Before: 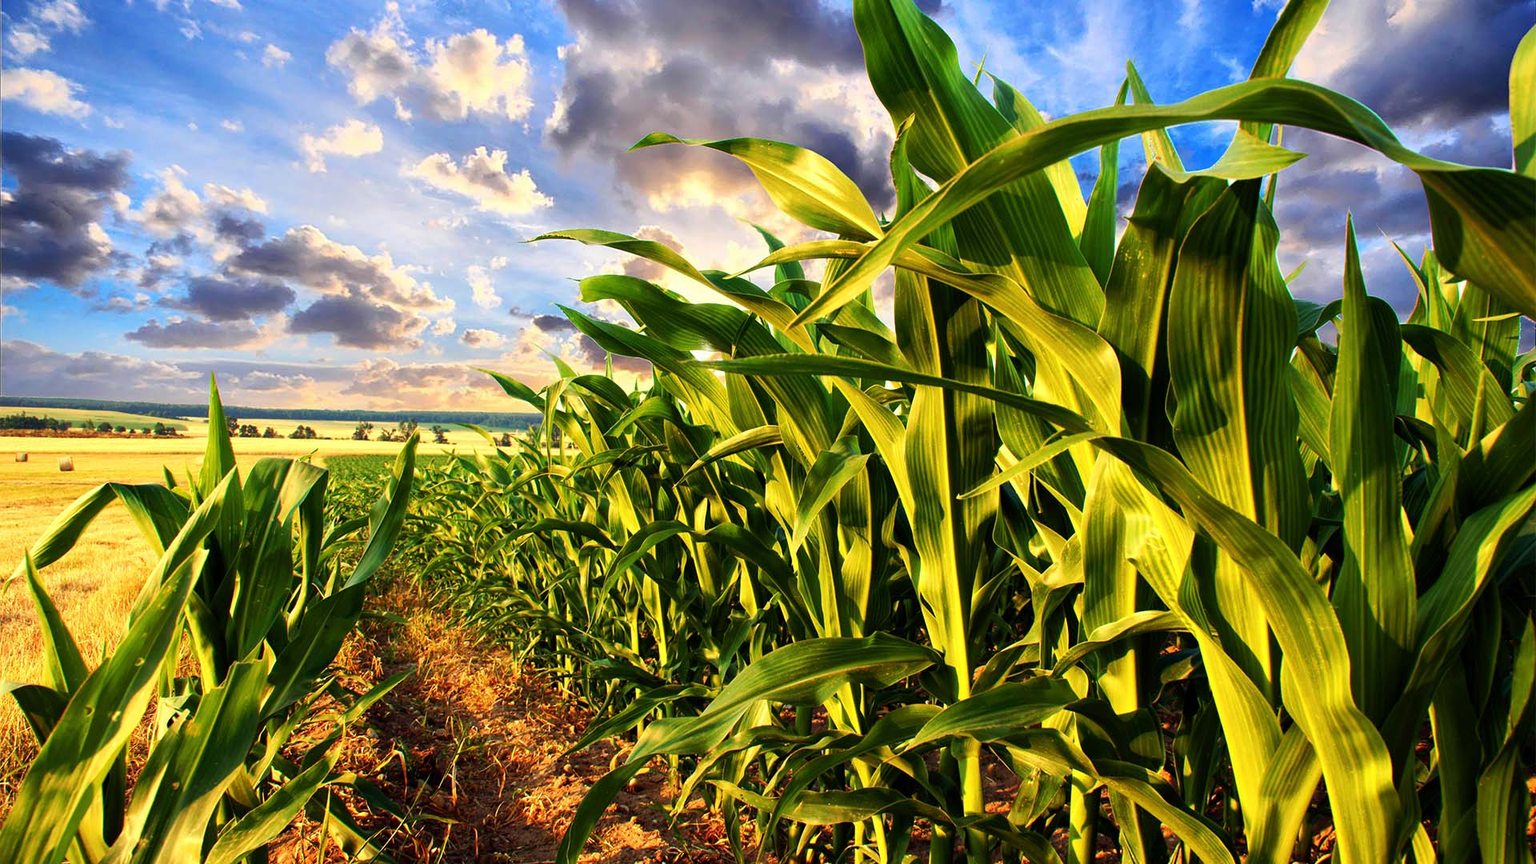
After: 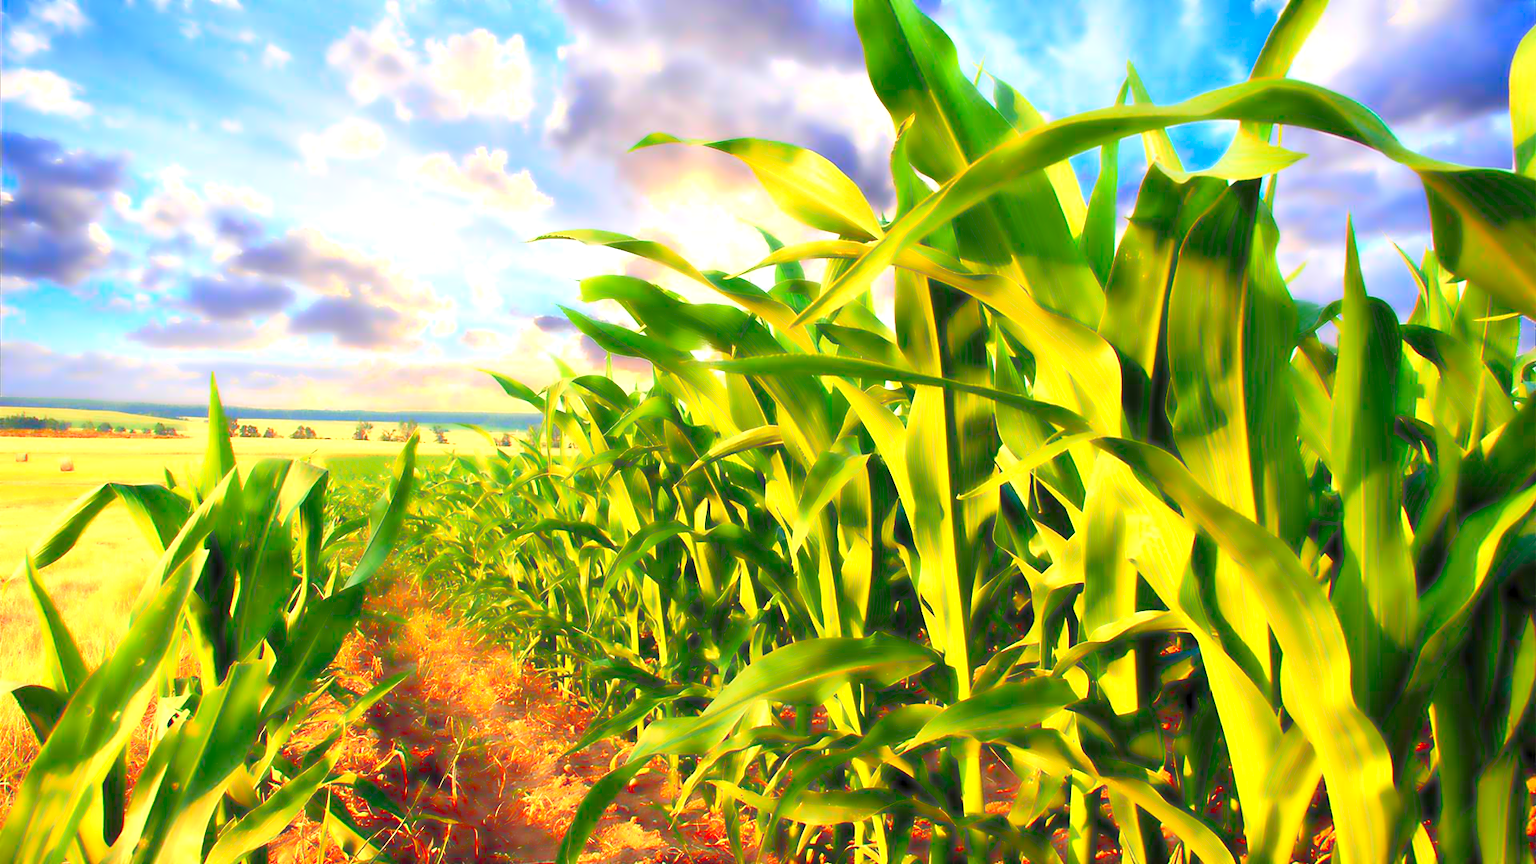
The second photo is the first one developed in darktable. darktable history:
lowpass: radius 4, soften with bilateral filter, unbound 0
levels: levels [0.008, 0.318, 0.836]
